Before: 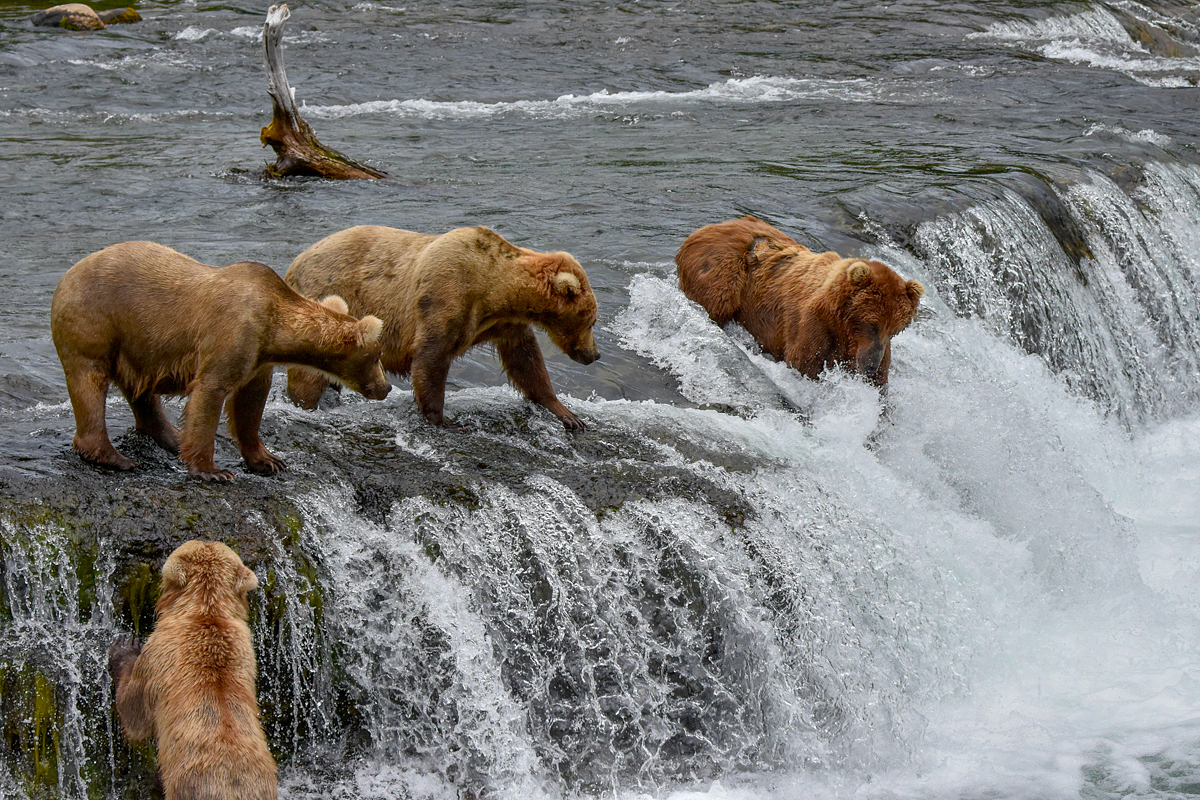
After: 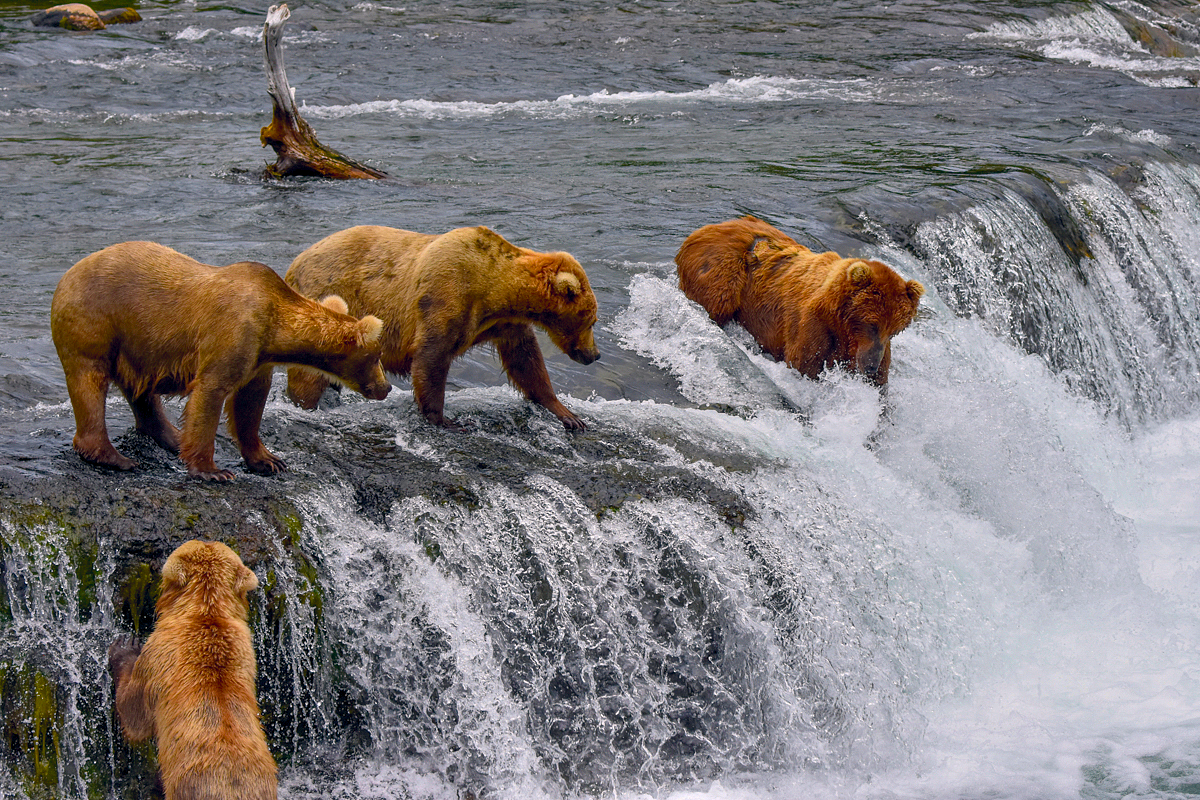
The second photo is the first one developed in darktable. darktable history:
color balance rgb: highlights gain › chroma 0.884%, highlights gain › hue 24.07°, global offset › chroma 0.093%, global offset › hue 254.19°, linear chroma grading › global chroma 14.51%, perceptual saturation grading › global saturation 30.456%
